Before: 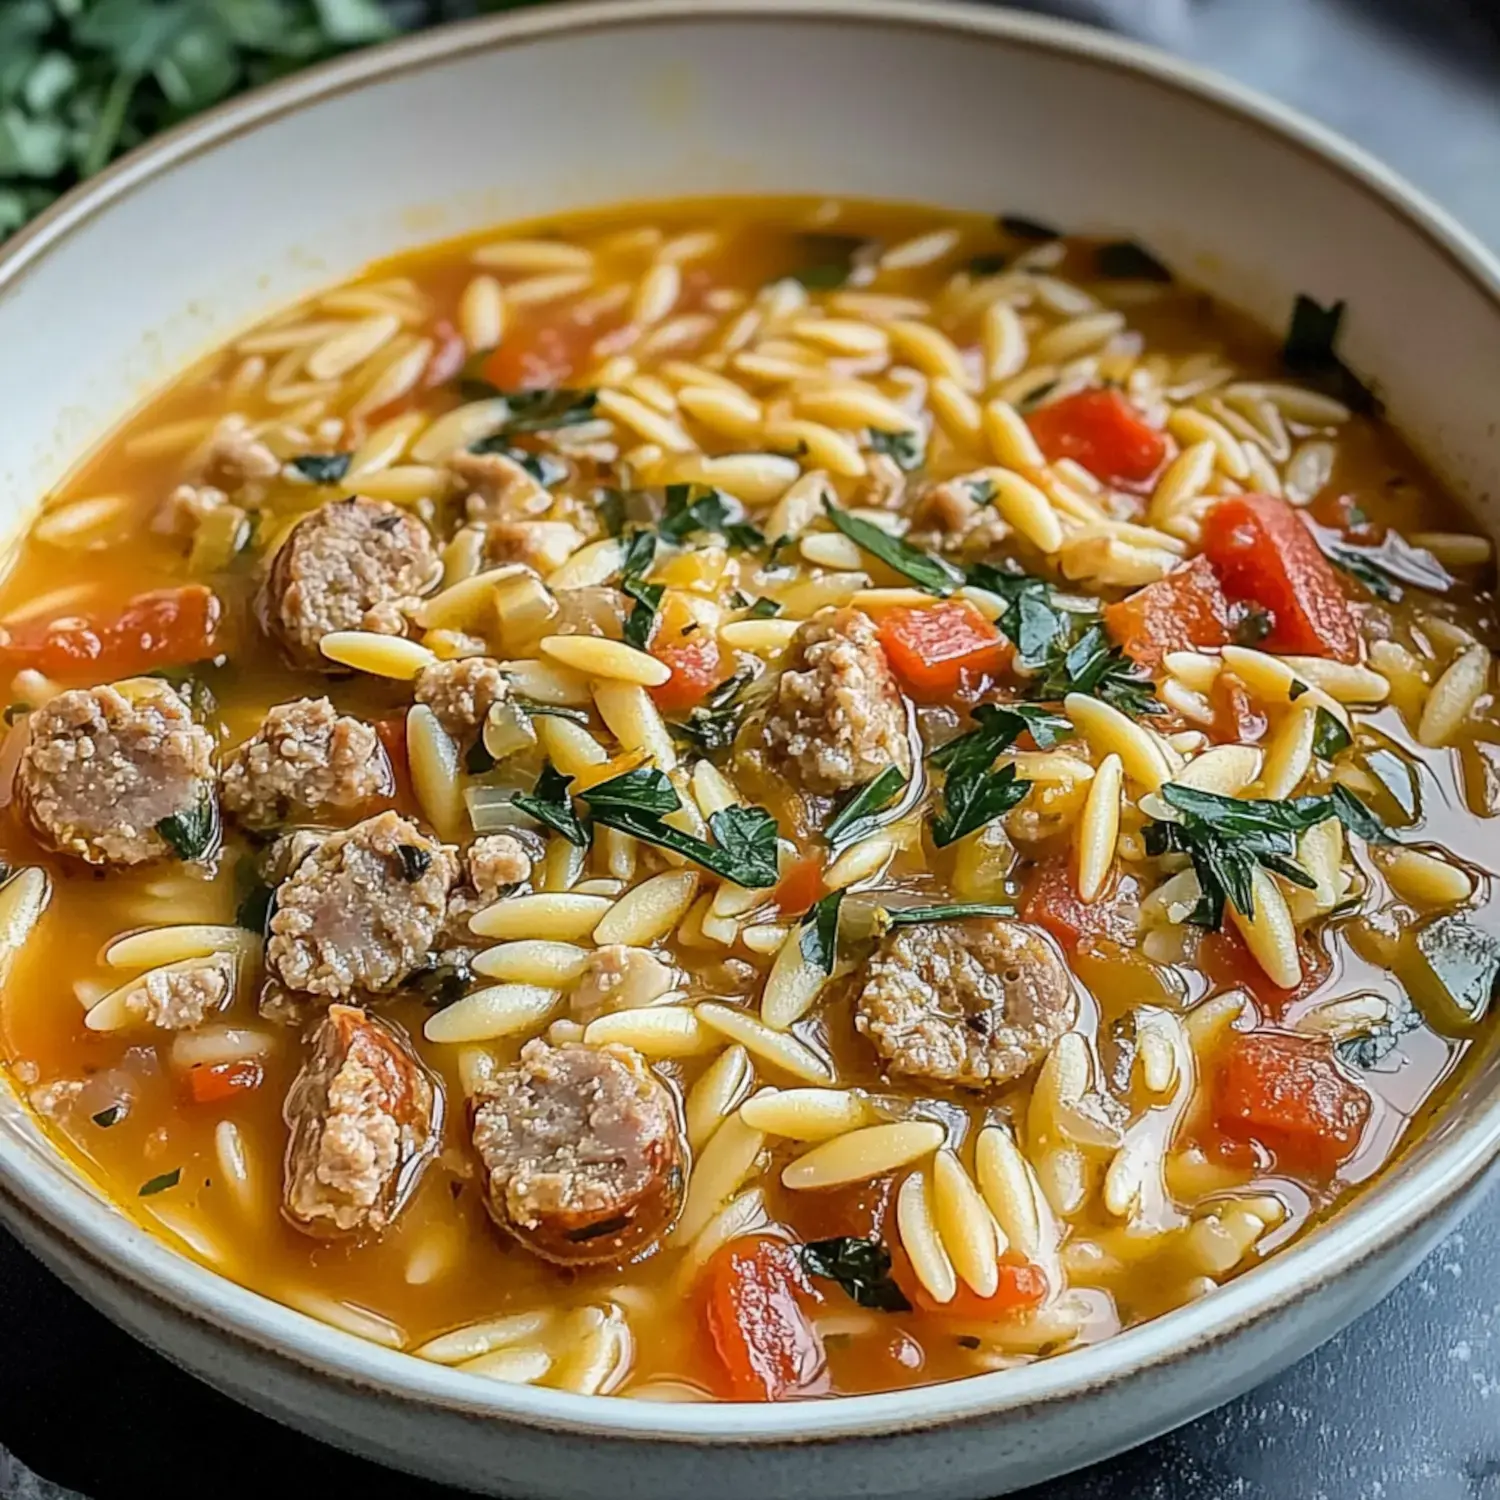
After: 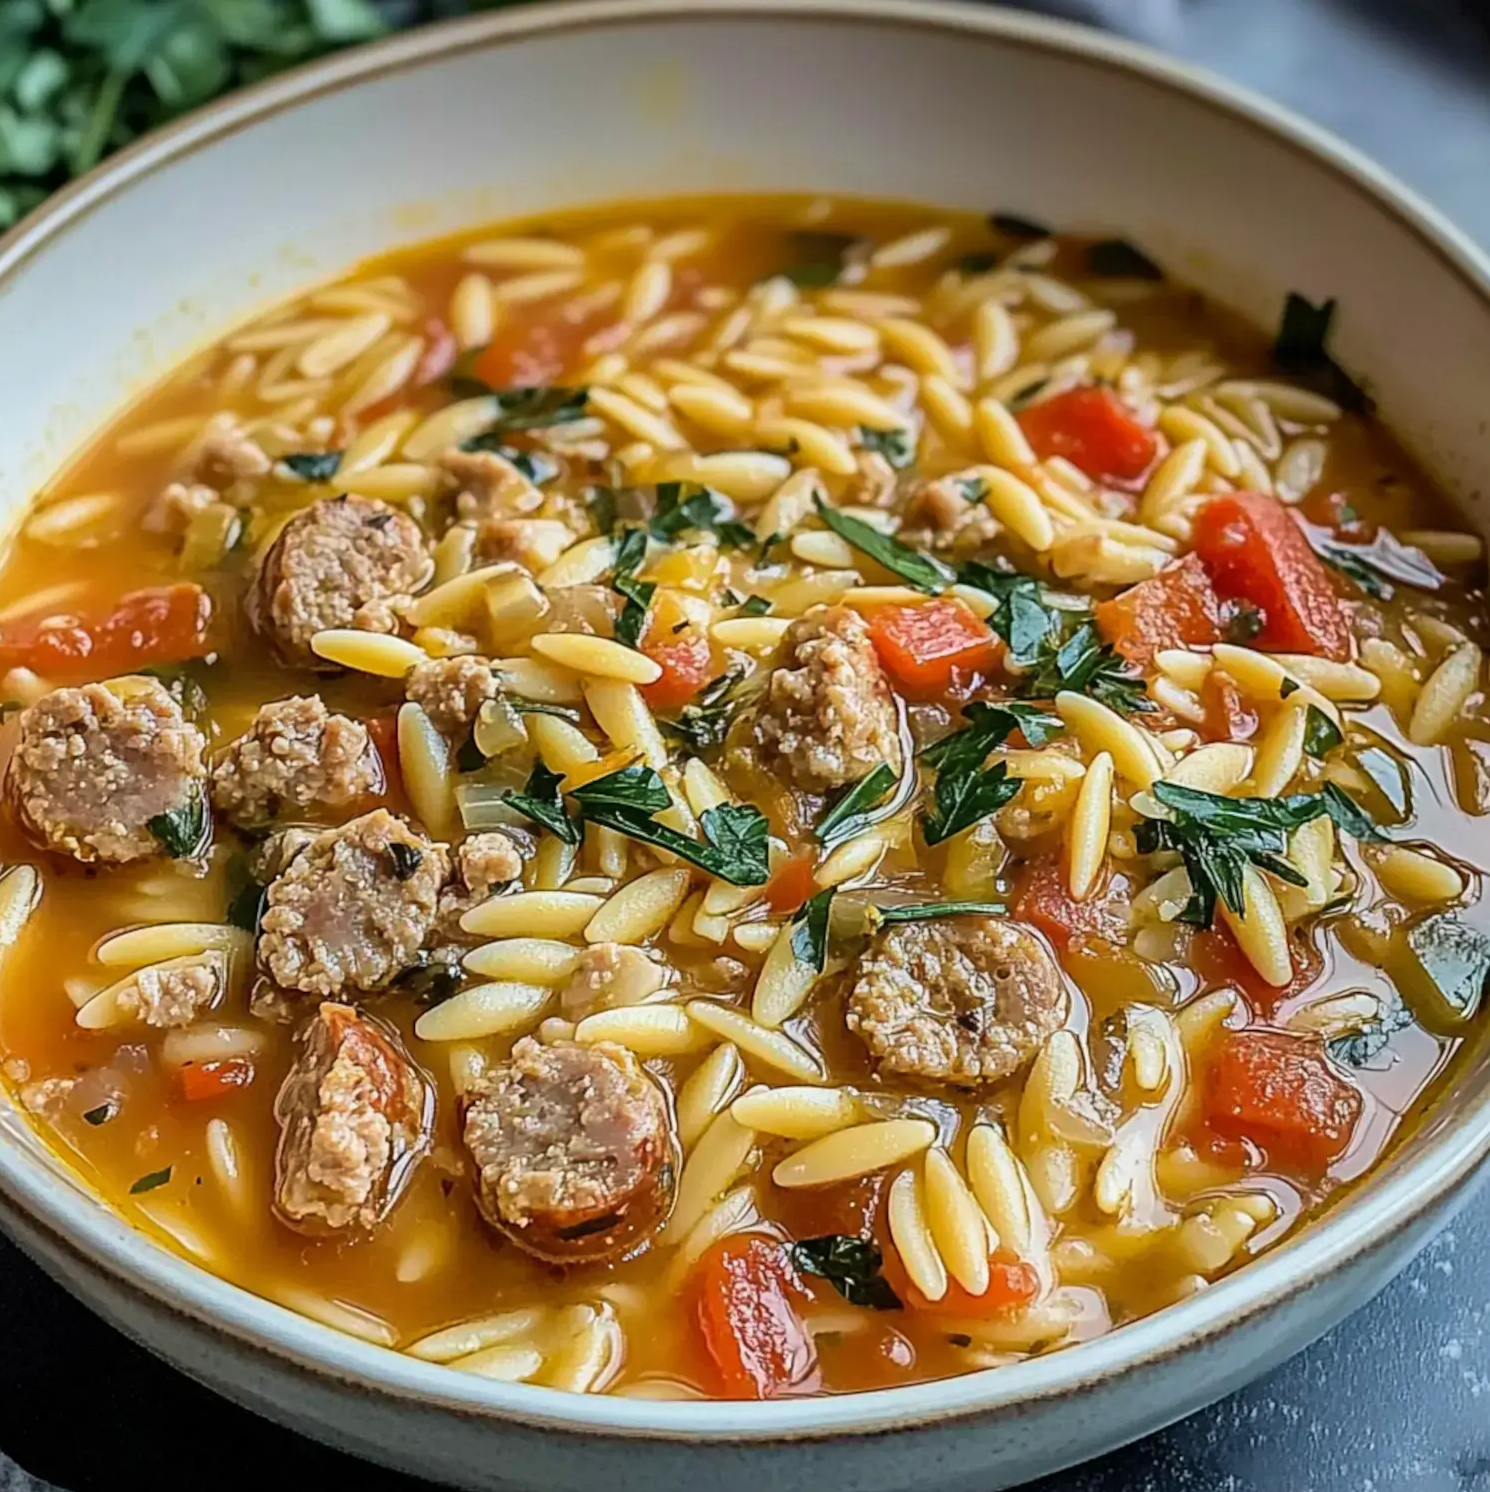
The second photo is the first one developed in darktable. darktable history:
exposure: exposure -0.064 EV, compensate highlight preservation false
crop and rotate: left 0.614%, top 0.179%, bottom 0.309%
velvia: on, module defaults
